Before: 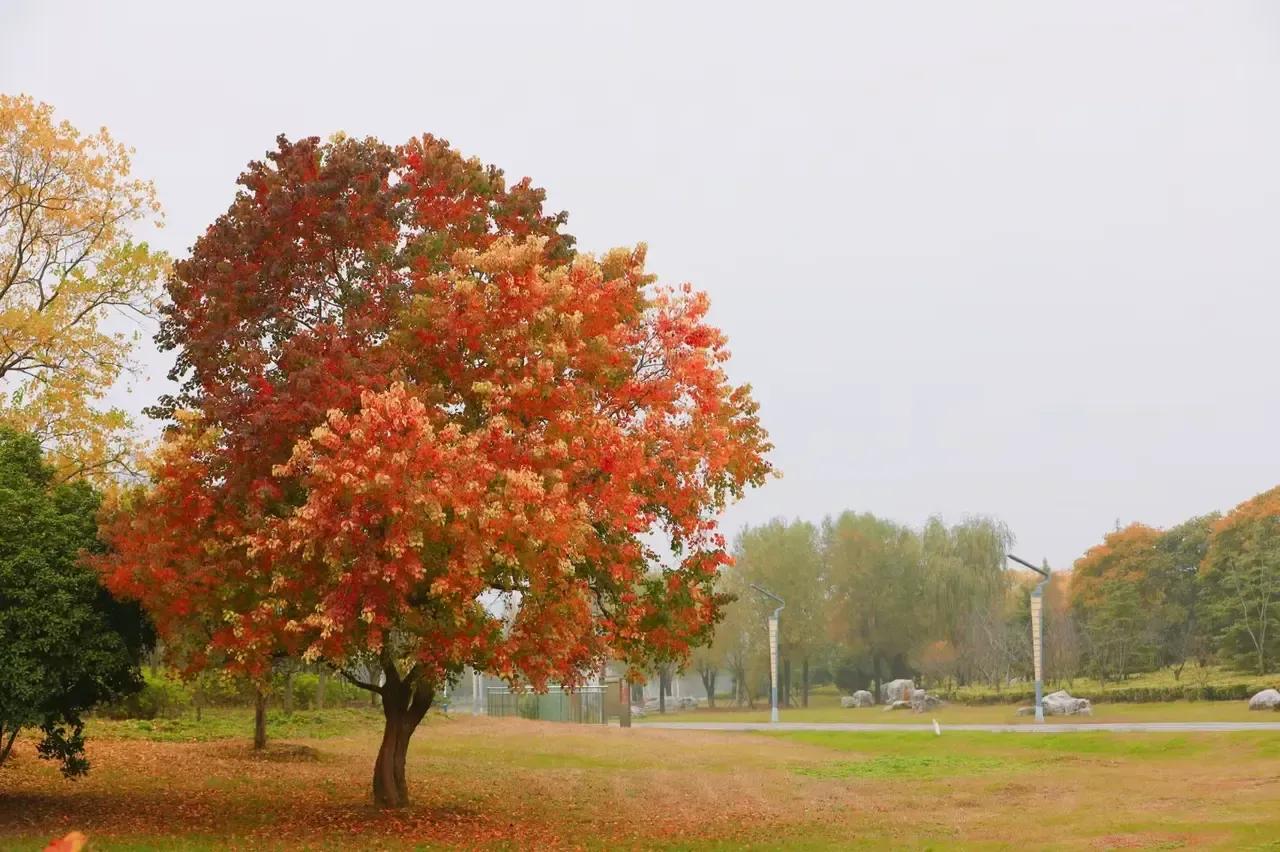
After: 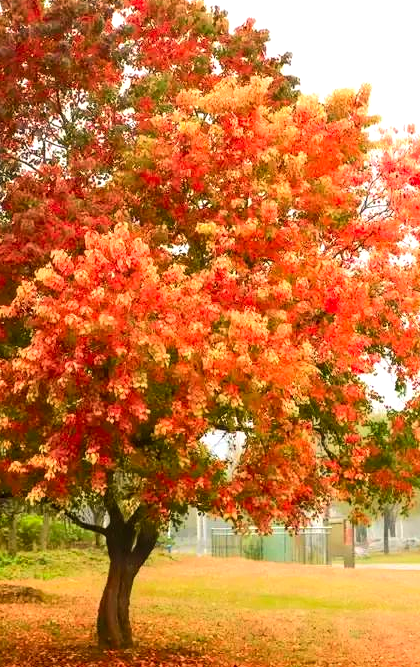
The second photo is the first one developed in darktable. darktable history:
local contrast: on, module defaults
contrast brightness saturation: contrast -0.172, saturation 0.187
exposure: black level correction 0.001, exposure 0.296 EV, compensate exposure bias true, compensate highlight preservation false
tone curve: curves: ch0 [(0, 0.013) (0.054, 0.018) (0.205, 0.191) (0.289, 0.292) (0.39, 0.424) (0.493, 0.551) (0.666, 0.743) (0.795, 0.841) (1, 0.998)]; ch1 [(0, 0) (0.385, 0.343) (0.439, 0.415) (0.494, 0.495) (0.501, 0.501) (0.51, 0.509) (0.548, 0.554) (0.586, 0.601) (0.66, 0.687) (0.783, 0.804) (1, 1)]; ch2 [(0, 0) (0.304, 0.31) (0.403, 0.399) (0.441, 0.428) (0.47, 0.469) (0.498, 0.496) (0.524, 0.538) (0.566, 0.579) (0.633, 0.665) (0.7, 0.711) (1, 1)], color space Lab, independent channels, preserve colors none
tone equalizer: -8 EV -0.732 EV, -7 EV -0.713 EV, -6 EV -0.567 EV, -5 EV -0.399 EV, -3 EV 0.375 EV, -2 EV 0.6 EV, -1 EV 0.7 EV, +0 EV 0.732 EV, edges refinement/feathering 500, mask exposure compensation -1.57 EV, preserve details no
crop and rotate: left 21.601%, top 18.71%, right 45.553%, bottom 2.99%
